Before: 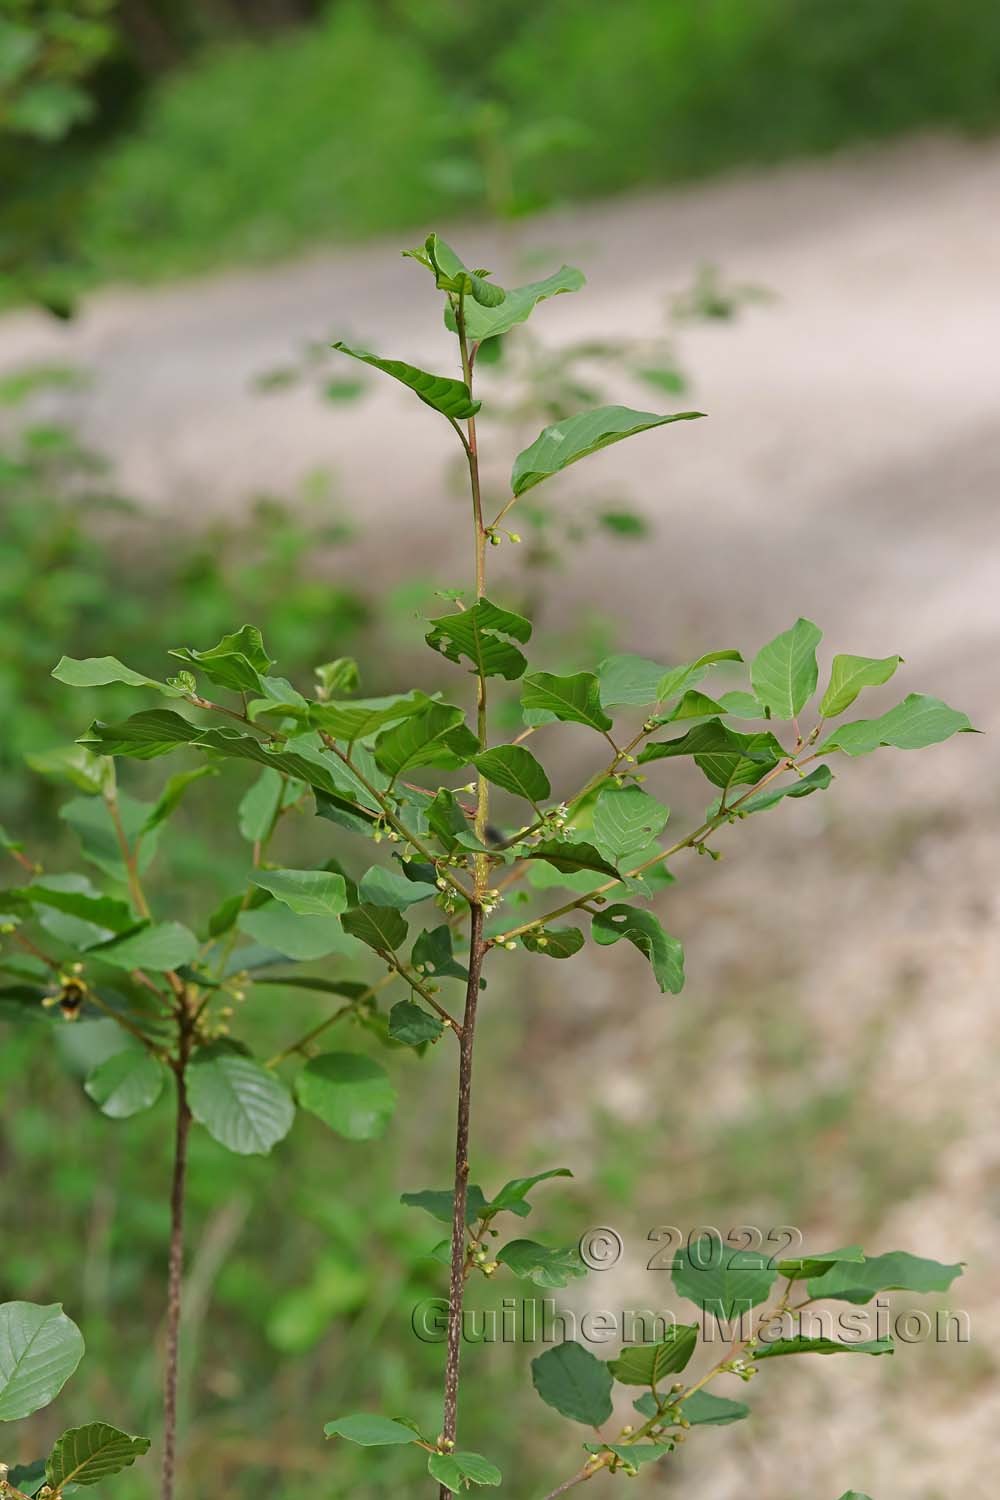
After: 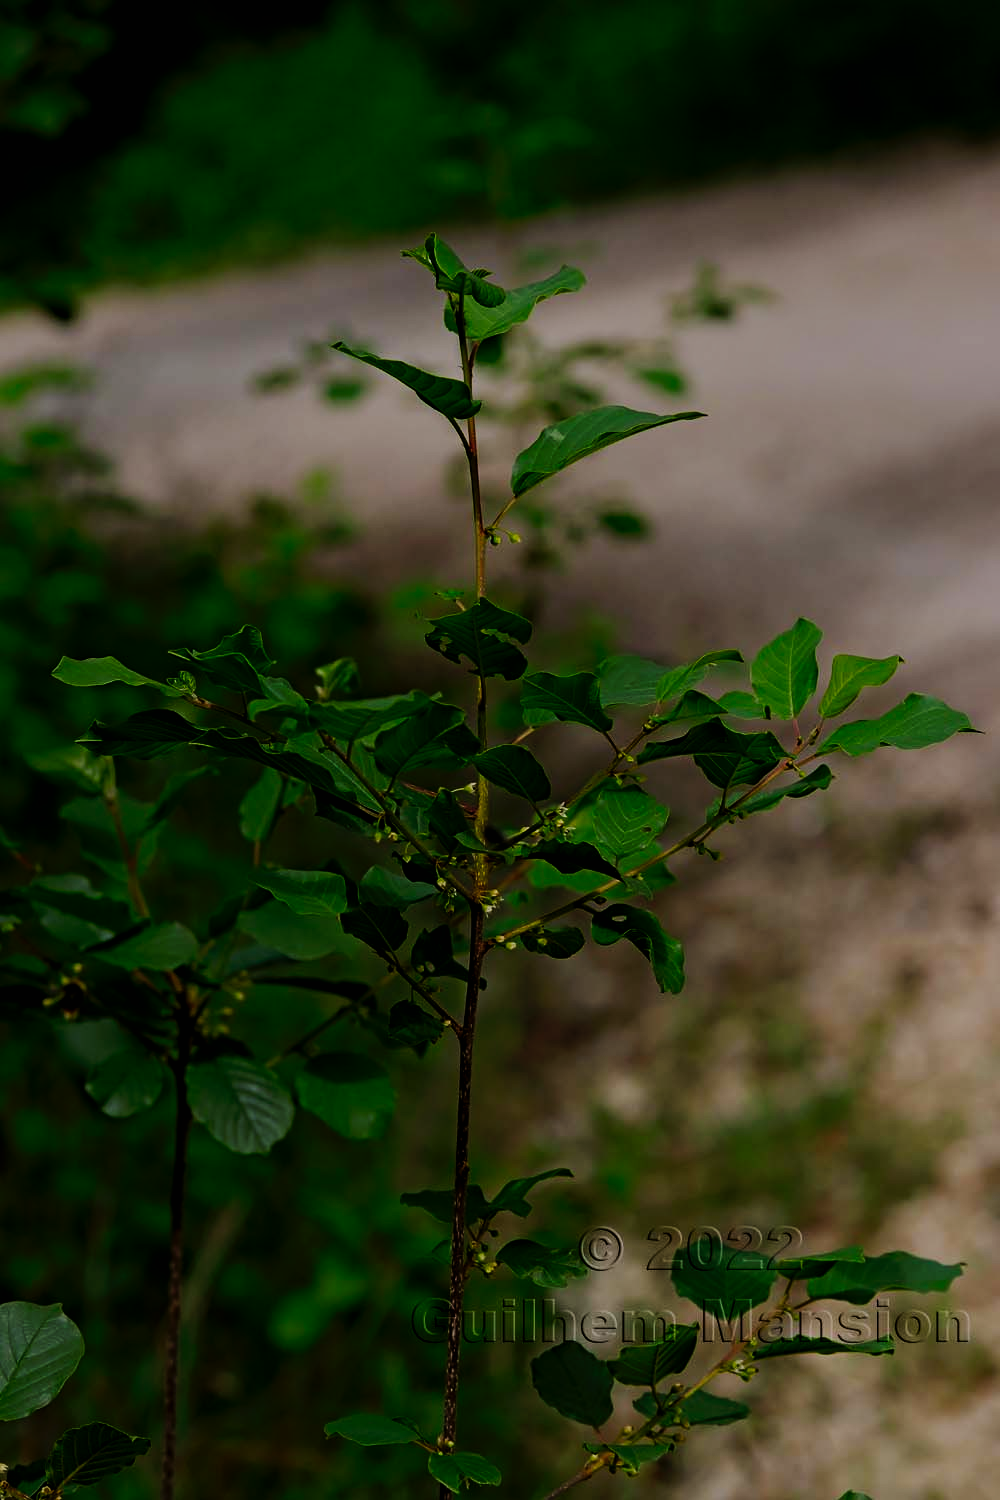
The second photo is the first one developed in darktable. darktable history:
tone curve: curves: ch0 [(0, 0) (0.003, 0.002) (0.011, 0.002) (0.025, 0.002) (0.044, 0.002) (0.069, 0.002) (0.1, 0.003) (0.136, 0.008) (0.177, 0.03) (0.224, 0.058) (0.277, 0.139) (0.335, 0.233) (0.399, 0.363) (0.468, 0.506) (0.543, 0.649) (0.623, 0.781) (0.709, 0.88) (0.801, 0.956) (0.898, 0.994) (1, 1)], preserve colors none
tone equalizer: -8 EV -1.99 EV, -7 EV -2 EV, -6 EV -1.99 EV, -5 EV -1.98 EV, -4 EV -1.98 EV, -3 EV -1.98 EV, -2 EV -1.99 EV, -1 EV -1.62 EV, +0 EV -1.98 EV, smoothing diameter 24.88%, edges refinement/feathering 7.9, preserve details guided filter
